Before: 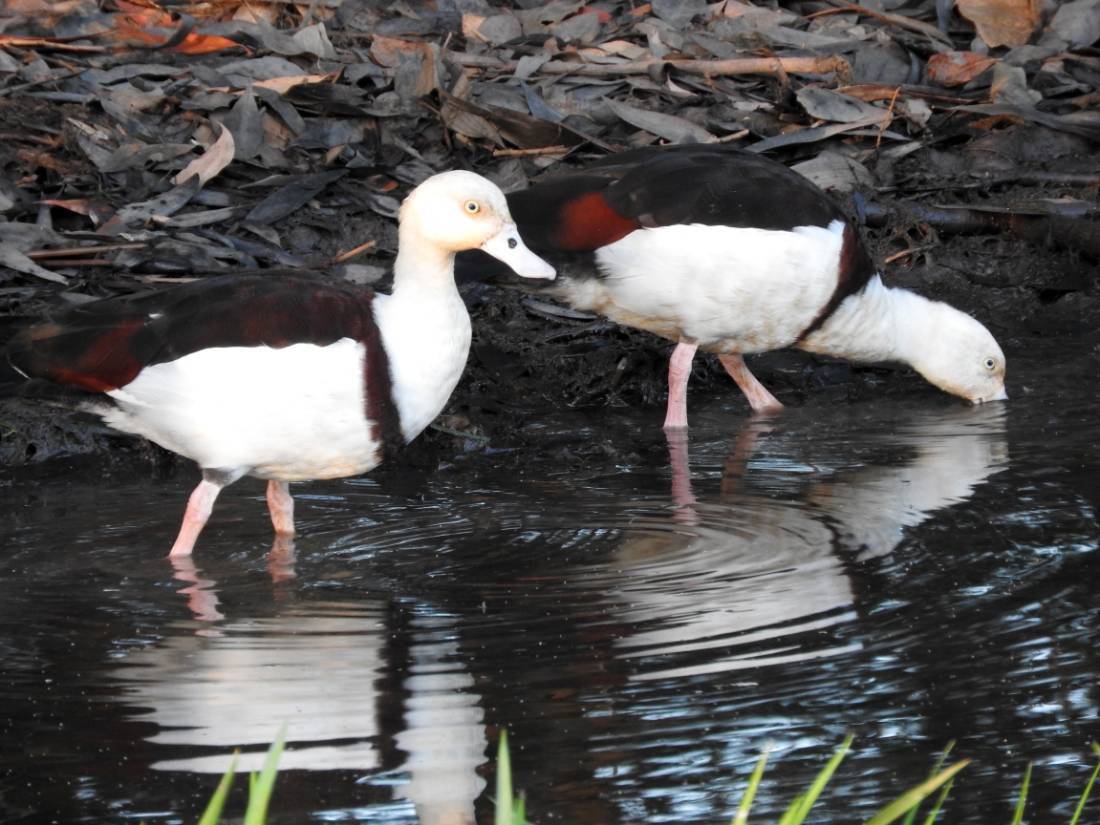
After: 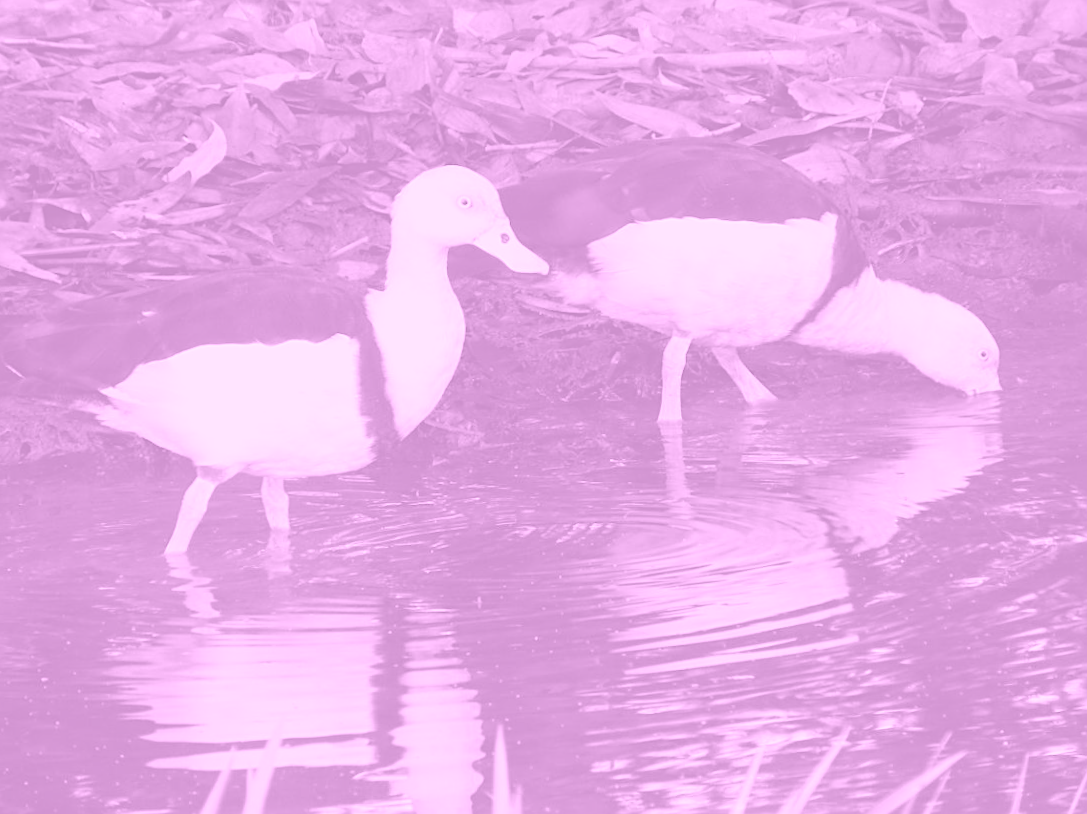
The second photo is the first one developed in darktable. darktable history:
rotate and perspective: rotation -0.45°, automatic cropping original format, crop left 0.008, crop right 0.992, crop top 0.012, crop bottom 0.988
colorize: hue 331.2°, saturation 69%, source mix 30.28%, lightness 69.02%, version 1
sharpen: on, module defaults
